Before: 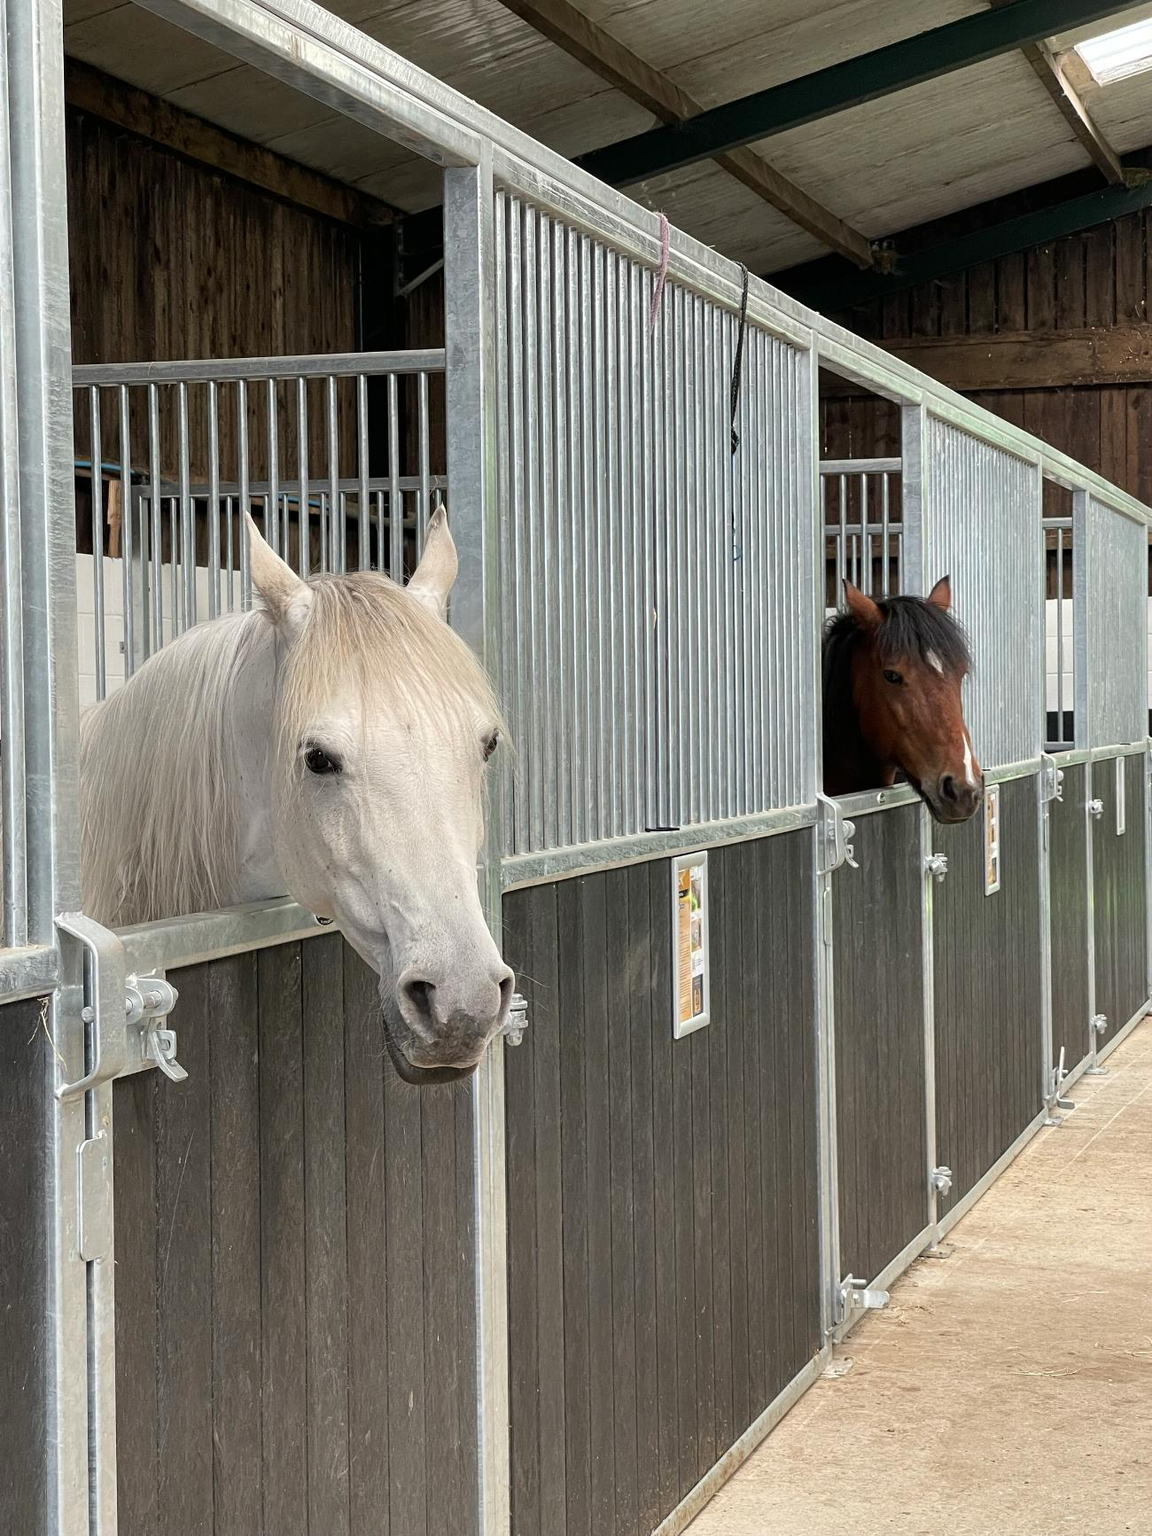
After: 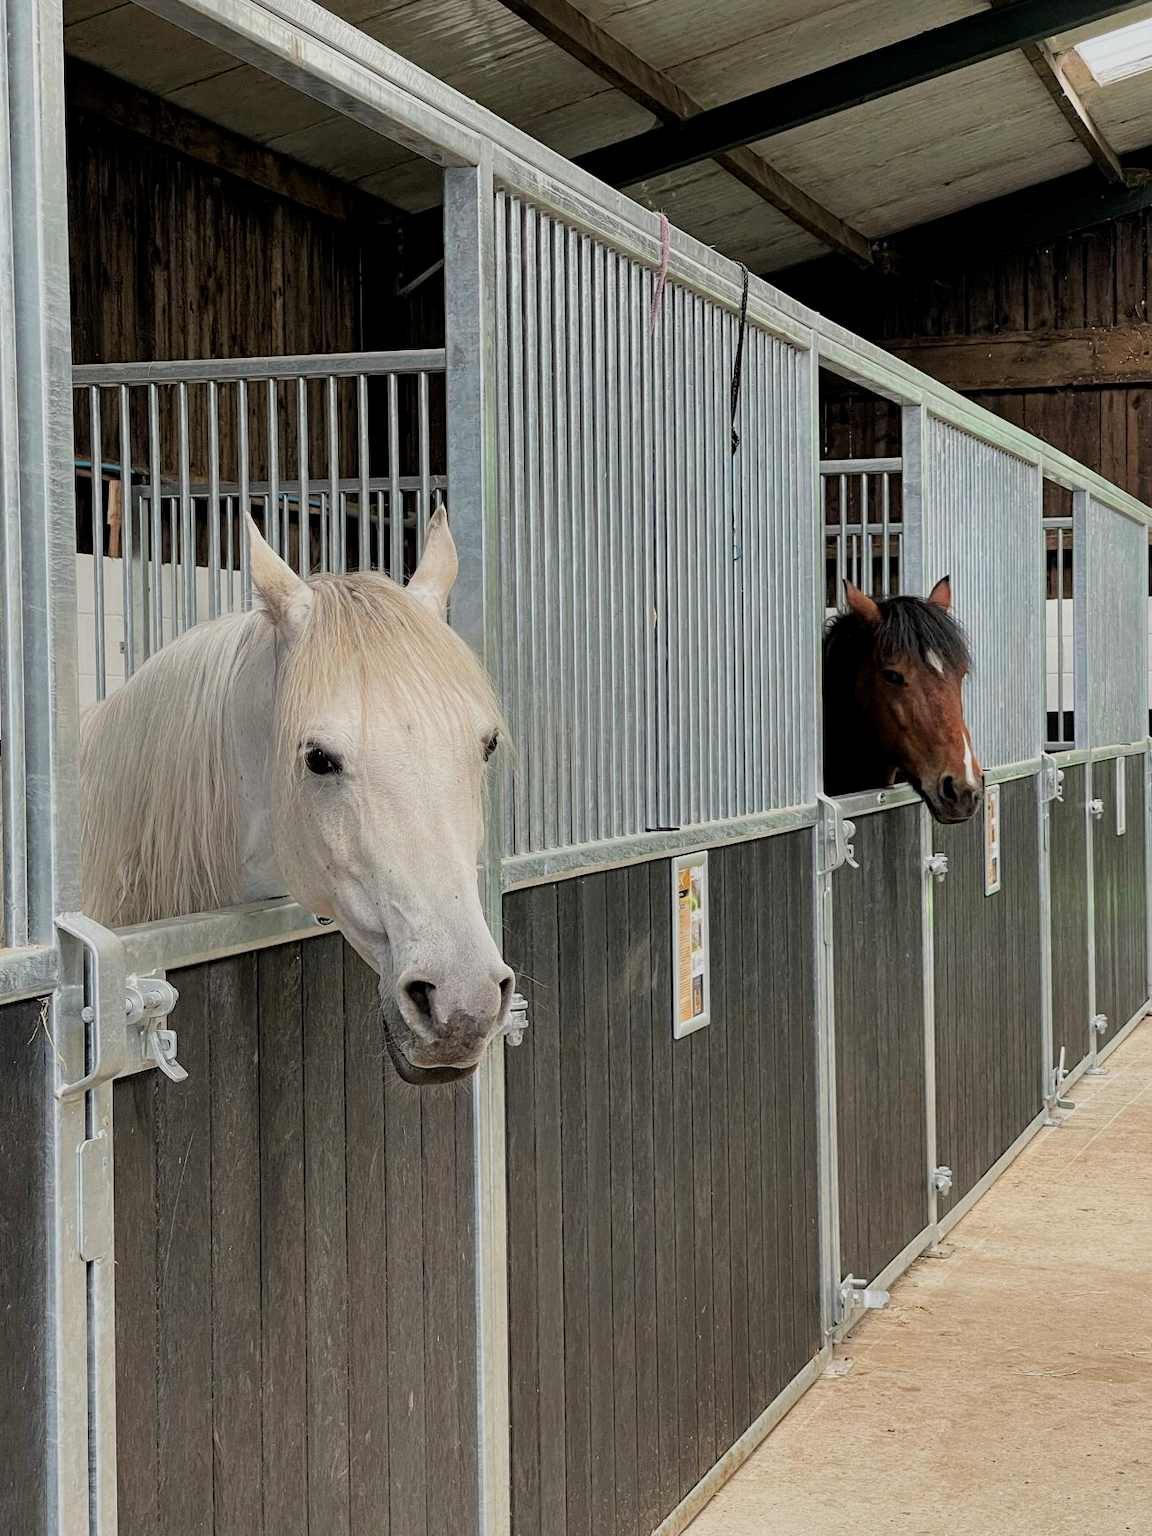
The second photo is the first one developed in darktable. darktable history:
filmic rgb: middle gray luminance 18.42%, black relative exposure -9 EV, white relative exposure 3.75 EV, threshold 6 EV, target black luminance 0%, hardness 4.85, latitude 67.35%, contrast 0.955, highlights saturation mix 20%, shadows ↔ highlights balance 21.36%, add noise in highlights 0, preserve chrominance luminance Y, color science v3 (2019), use custom middle-gray values true, iterations of high-quality reconstruction 0, contrast in highlights soft, enable highlight reconstruction true
haze removal: compatibility mode true, adaptive false
